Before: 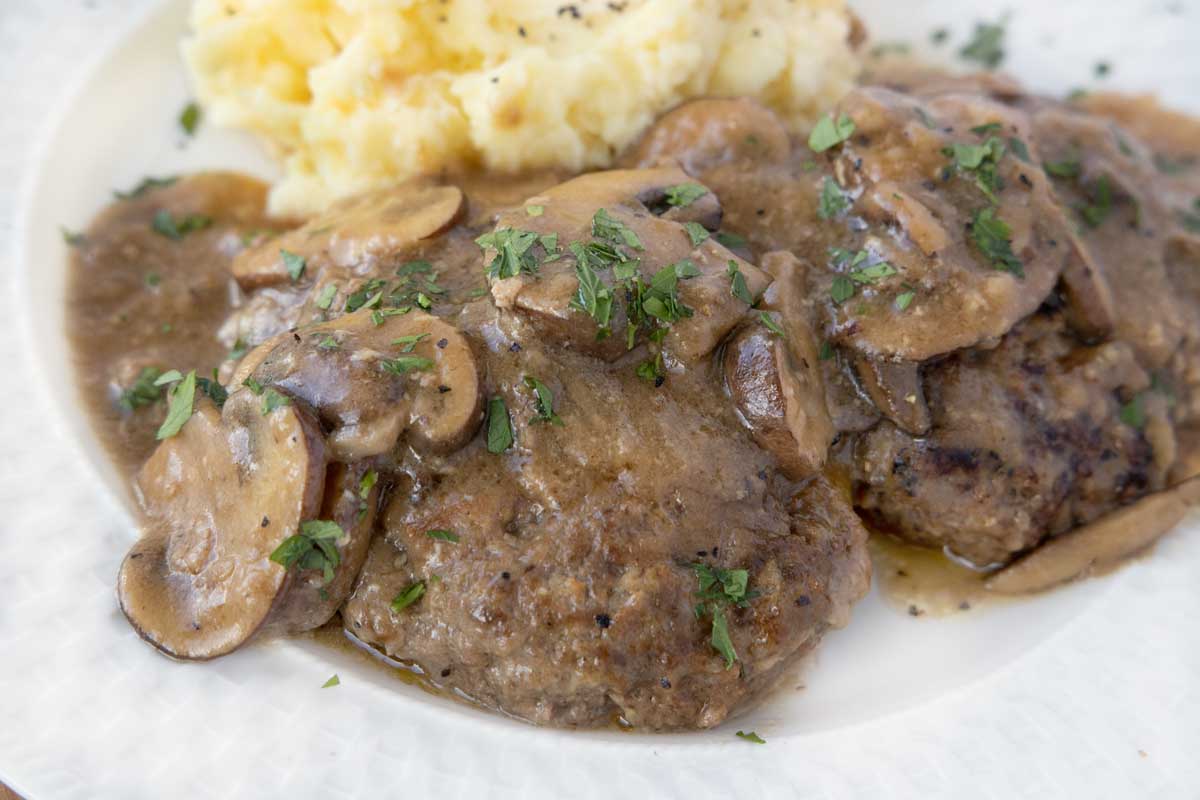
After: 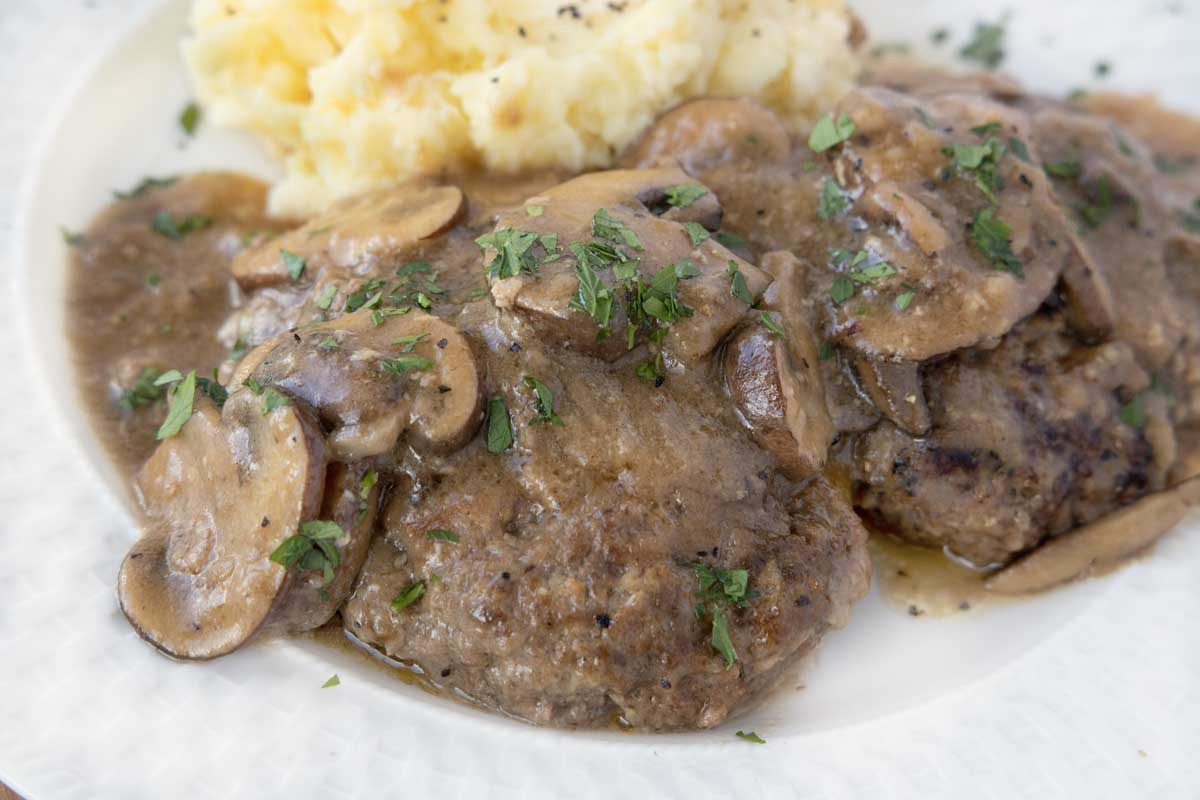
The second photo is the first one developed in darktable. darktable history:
color zones: curves: ch0 [(0, 0.5) (0.143, 0.52) (0.286, 0.5) (0.429, 0.5) (0.571, 0.5) (0.714, 0.5) (0.857, 0.5) (1, 0.5)]; ch1 [(0, 0.489) (0.155, 0.45) (0.286, 0.466) (0.429, 0.5) (0.571, 0.5) (0.714, 0.5) (0.857, 0.5) (1, 0.489)]
